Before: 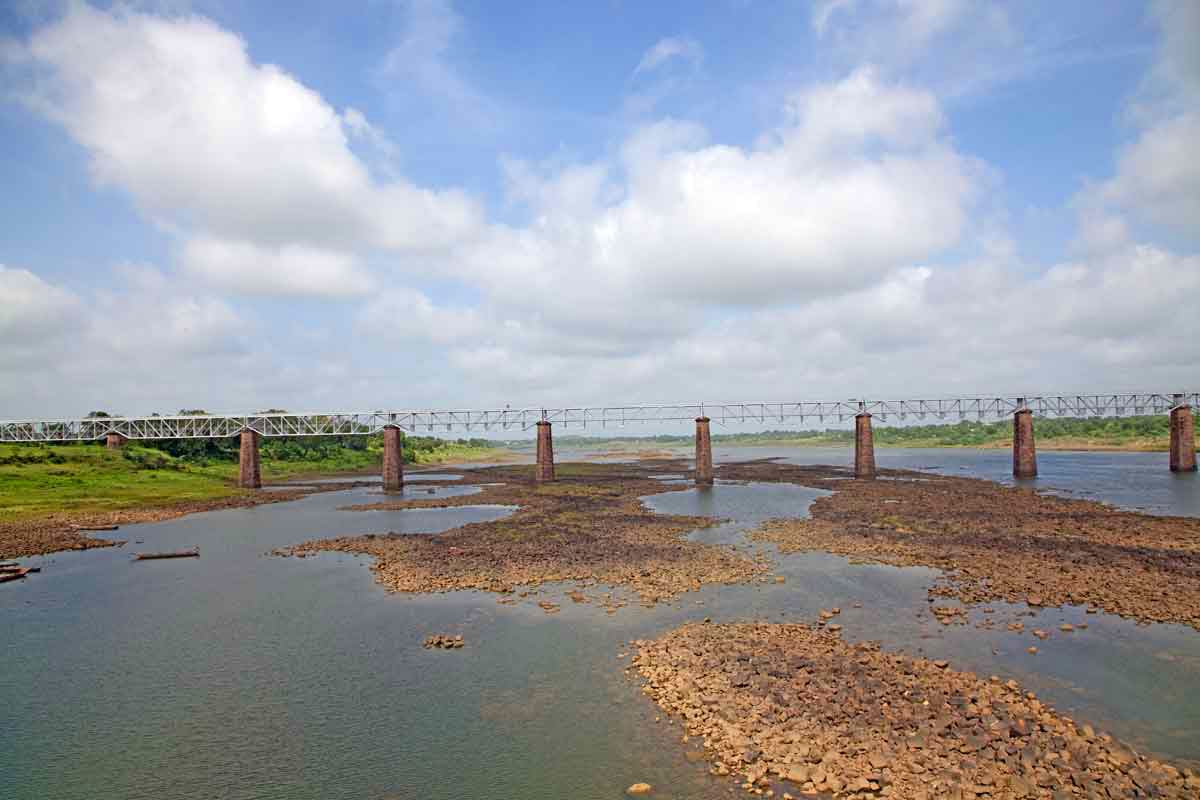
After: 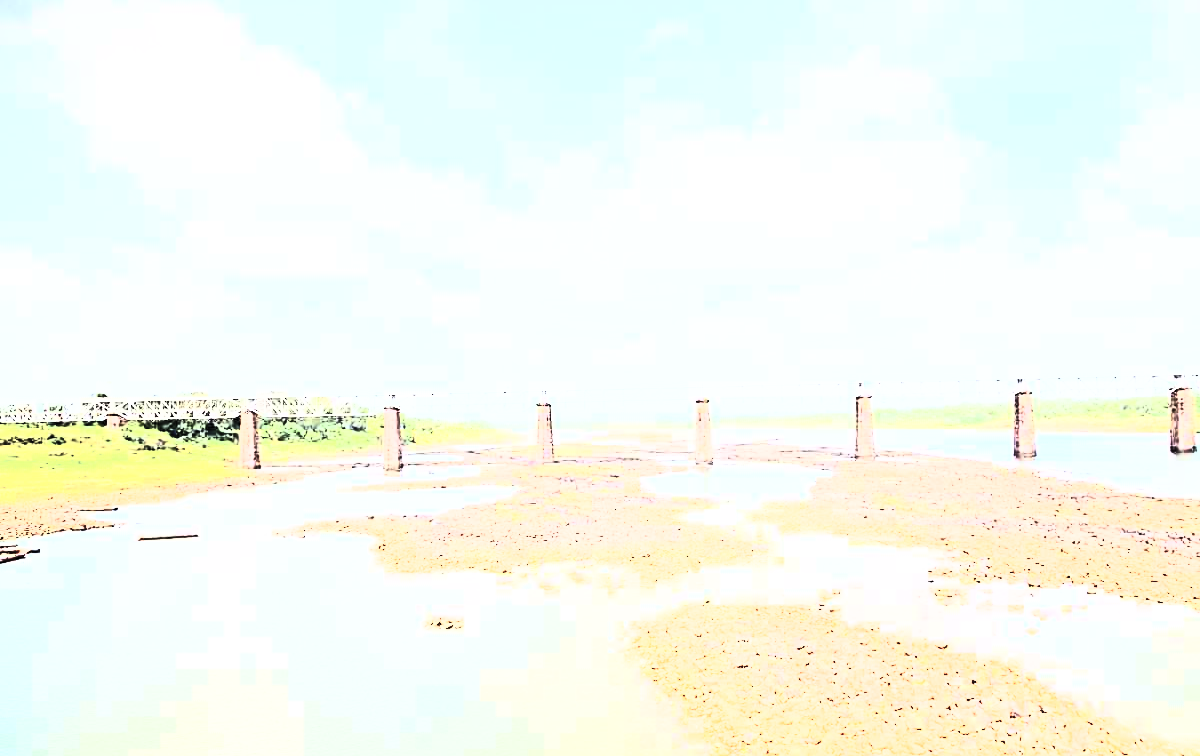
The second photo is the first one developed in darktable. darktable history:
crop and rotate: top 2.479%, bottom 3.018%
rgb curve: curves: ch0 [(0, 0) (0.21, 0.15) (0.24, 0.21) (0.5, 0.75) (0.75, 0.96) (0.89, 0.99) (1, 1)]; ch1 [(0, 0.02) (0.21, 0.13) (0.25, 0.2) (0.5, 0.67) (0.75, 0.9) (0.89, 0.97) (1, 1)]; ch2 [(0, 0.02) (0.21, 0.13) (0.25, 0.2) (0.5, 0.67) (0.75, 0.9) (0.89, 0.97) (1, 1)], compensate middle gray true
graduated density: density -3.9 EV
contrast brightness saturation: contrast 0.57, brightness 0.57, saturation -0.34
local contrast: highlights 100%, shadows 100%, detail 120%, midtone range 0.2
